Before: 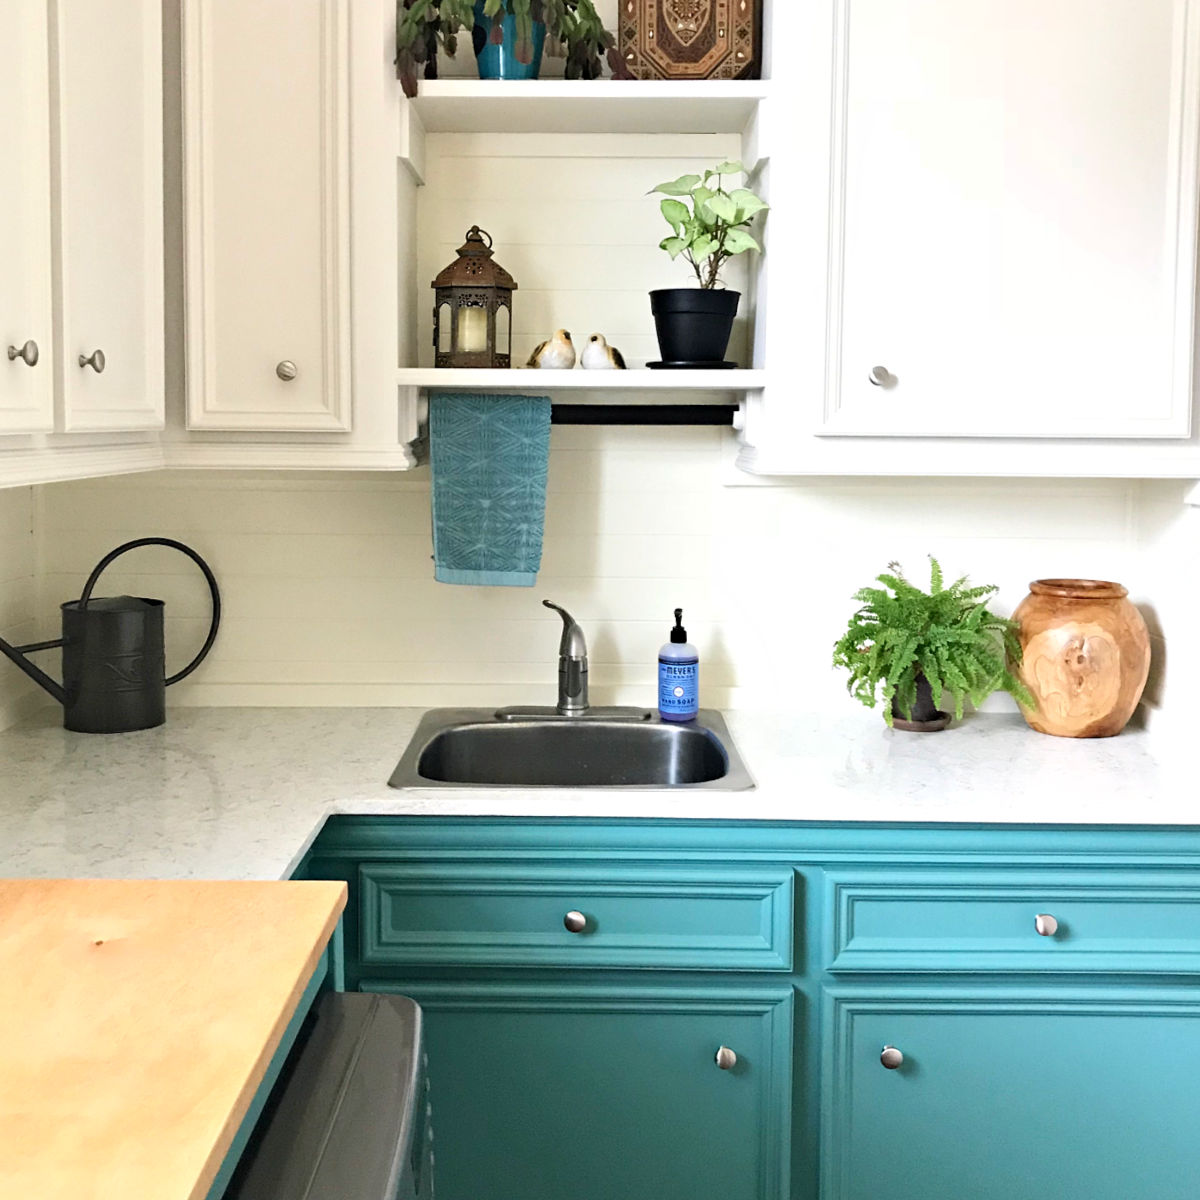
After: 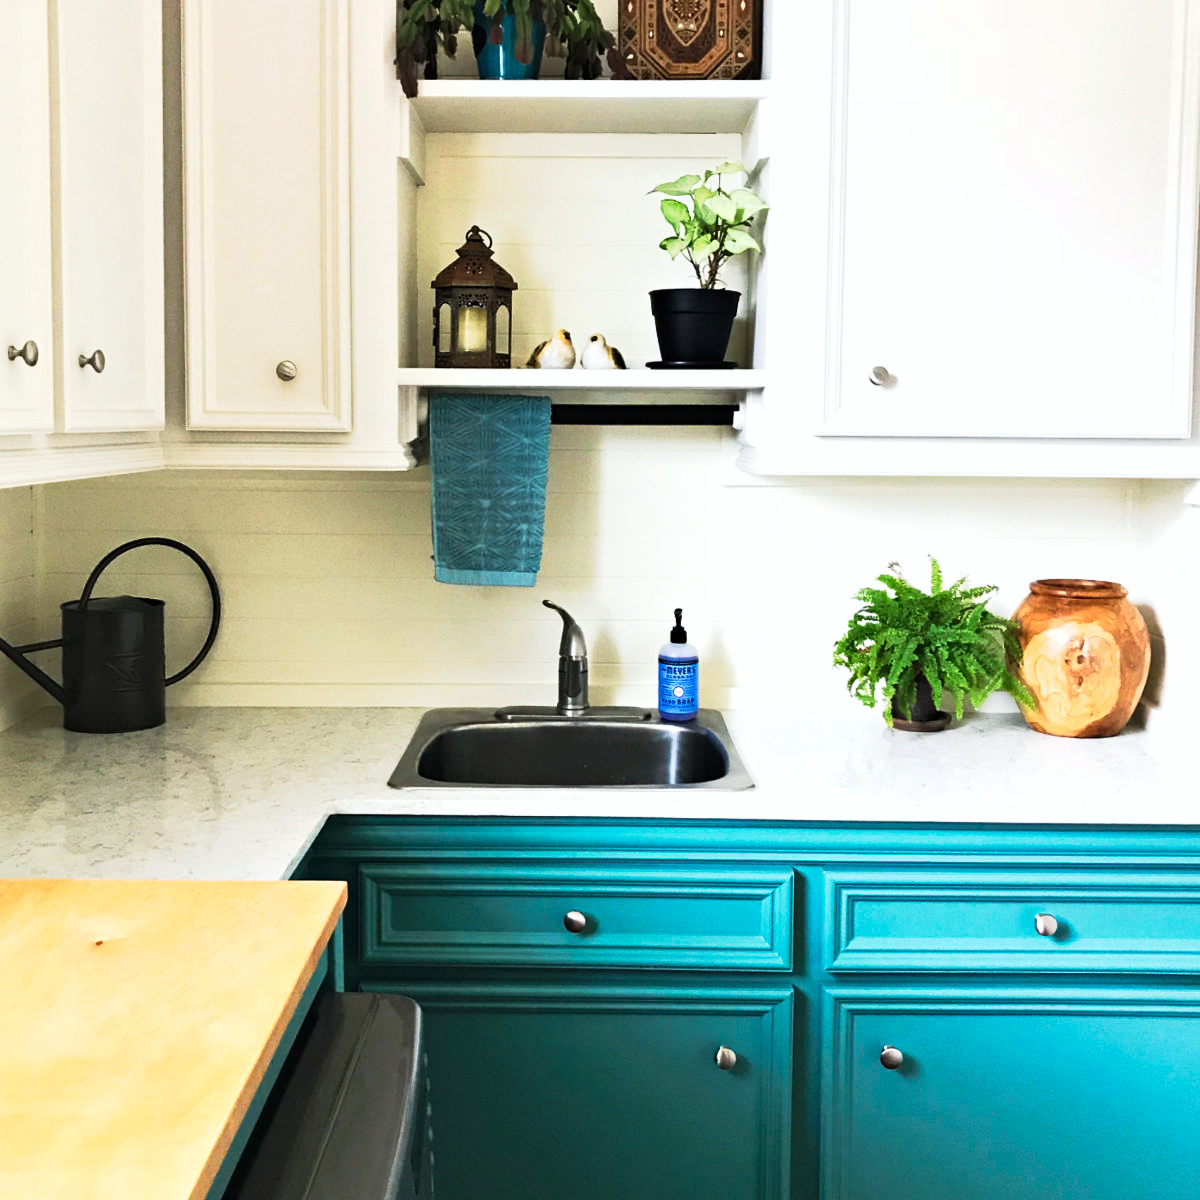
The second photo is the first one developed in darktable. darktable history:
tone curve: curves: ch0 [(0, 0) (0.003, 0.007) (0.011, 0.01) (0.025, 0.016) (0.044, 0.025) (0.069, 0.036) (0.1, 0.052) (0.136, 0.073) (0.177, 0.103) (0.224, 0.135) (0.277, 0.177) (0.335, 0.233) (0.399, 0.303) (0.468, 0.376) (0.543, 0.469) (0.623, 0.581) (0.709, 0.723) (0.801, 0.863) (0.898, 0.938) (1, 1)], preserve colors none
white balance: red 0.986, blue 1.01
